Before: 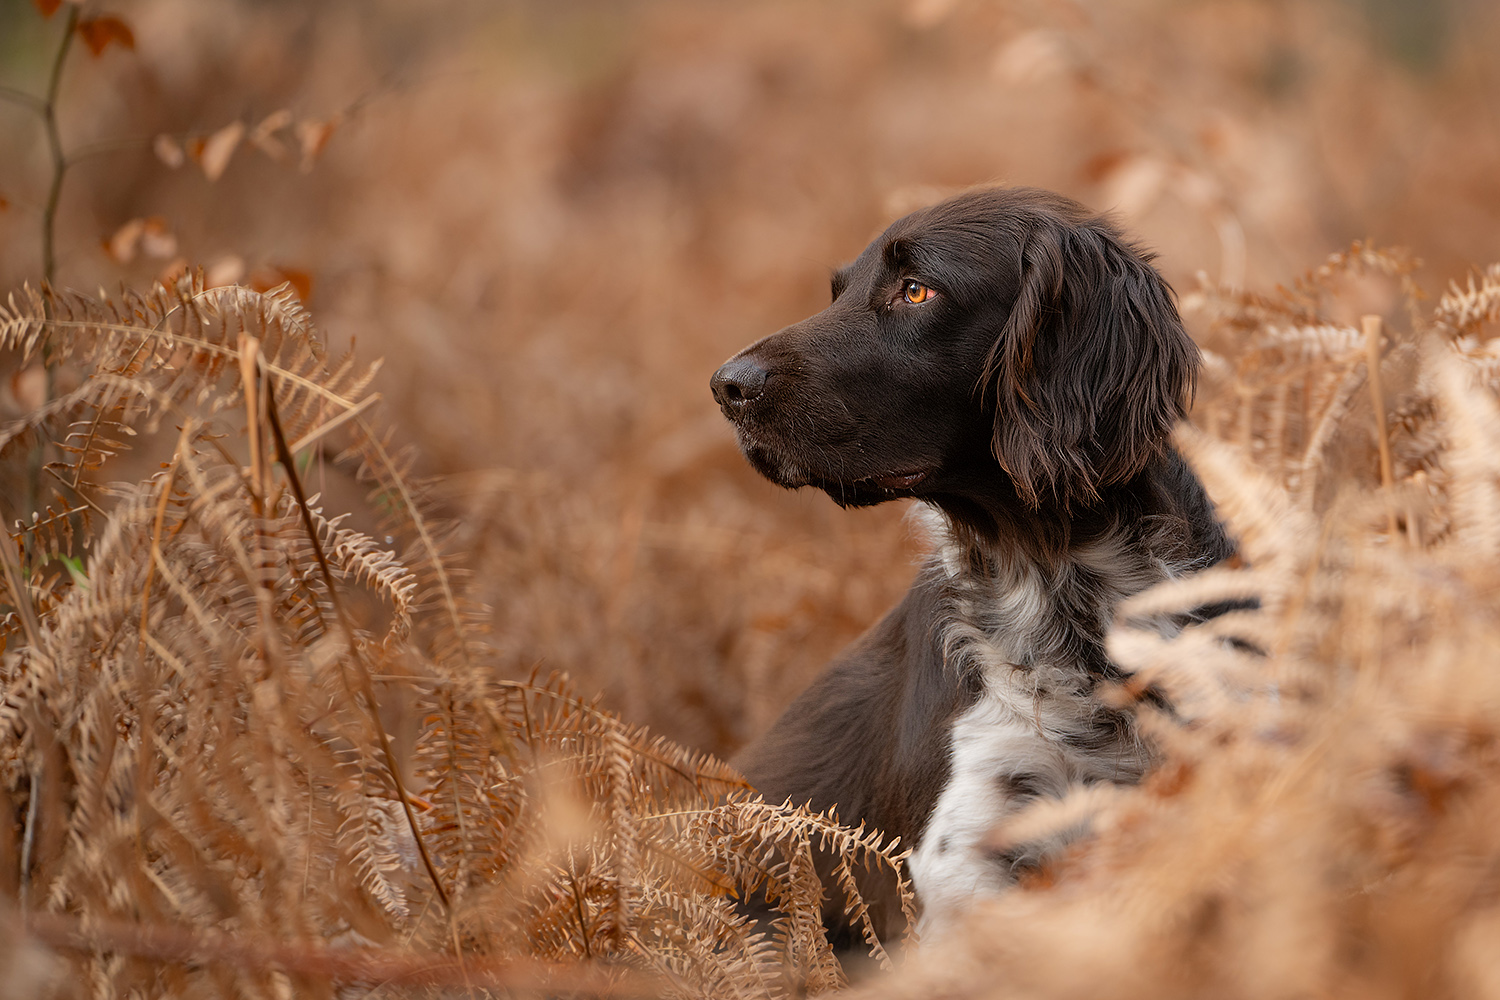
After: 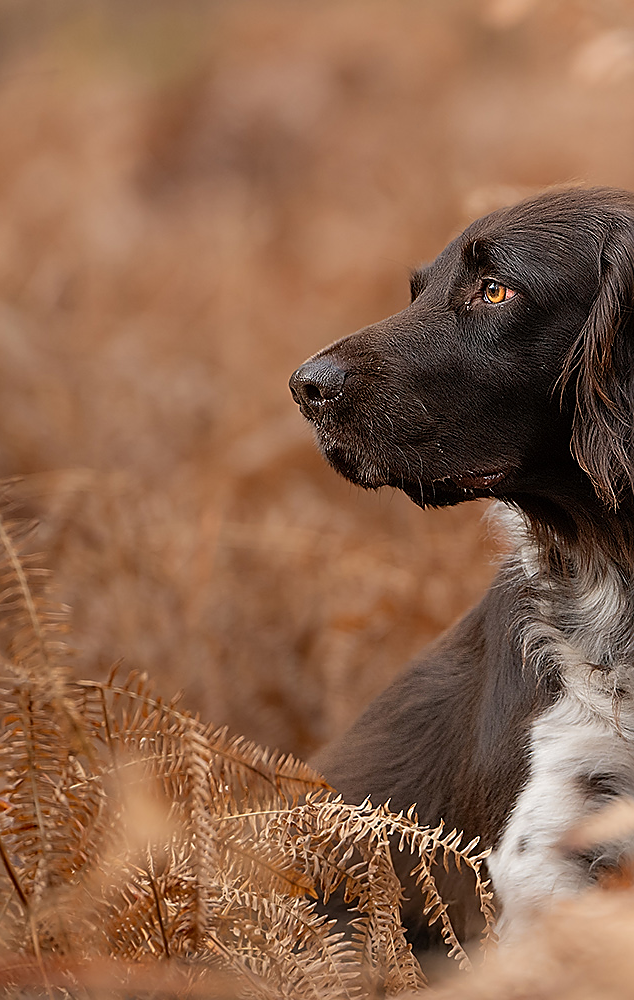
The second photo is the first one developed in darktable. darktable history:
sharpen: radius 1.395, amount 1.258, threshold 0.767
crop: left 28.118%, right 29.554%
